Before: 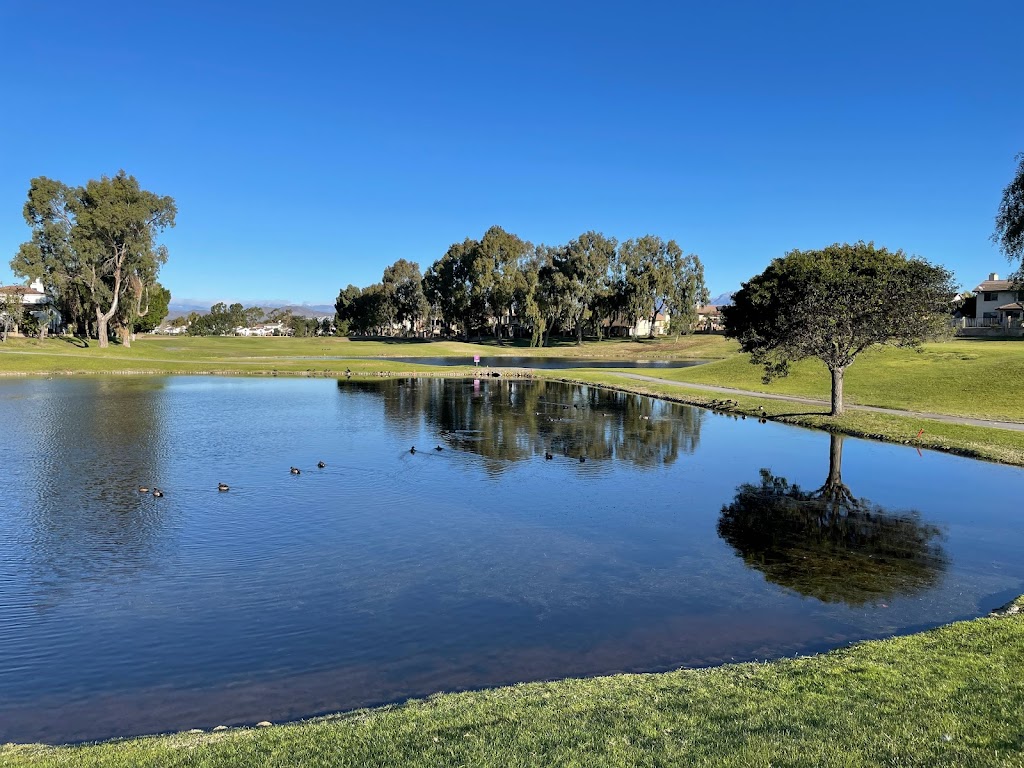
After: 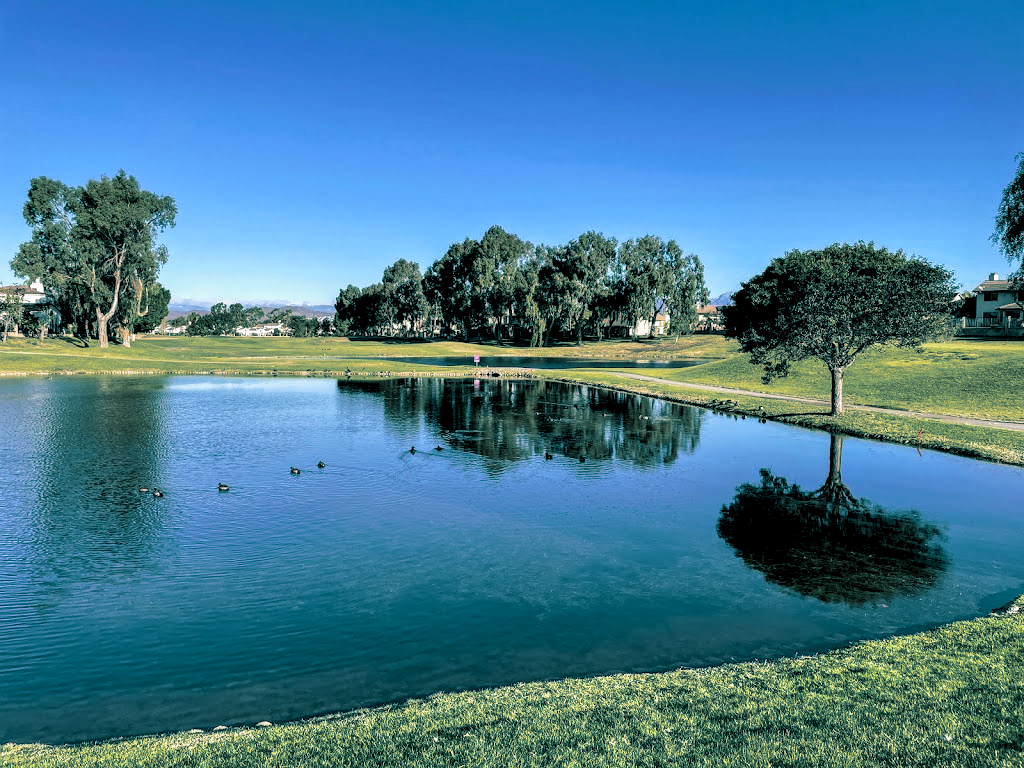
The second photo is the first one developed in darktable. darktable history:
local contrast: detail 160%
velvia: on, module defaults
split-toning: shadows › hue 183.6°, shadows › saturation 0.52, highlights › hue 0°, highlights › saturation 0
